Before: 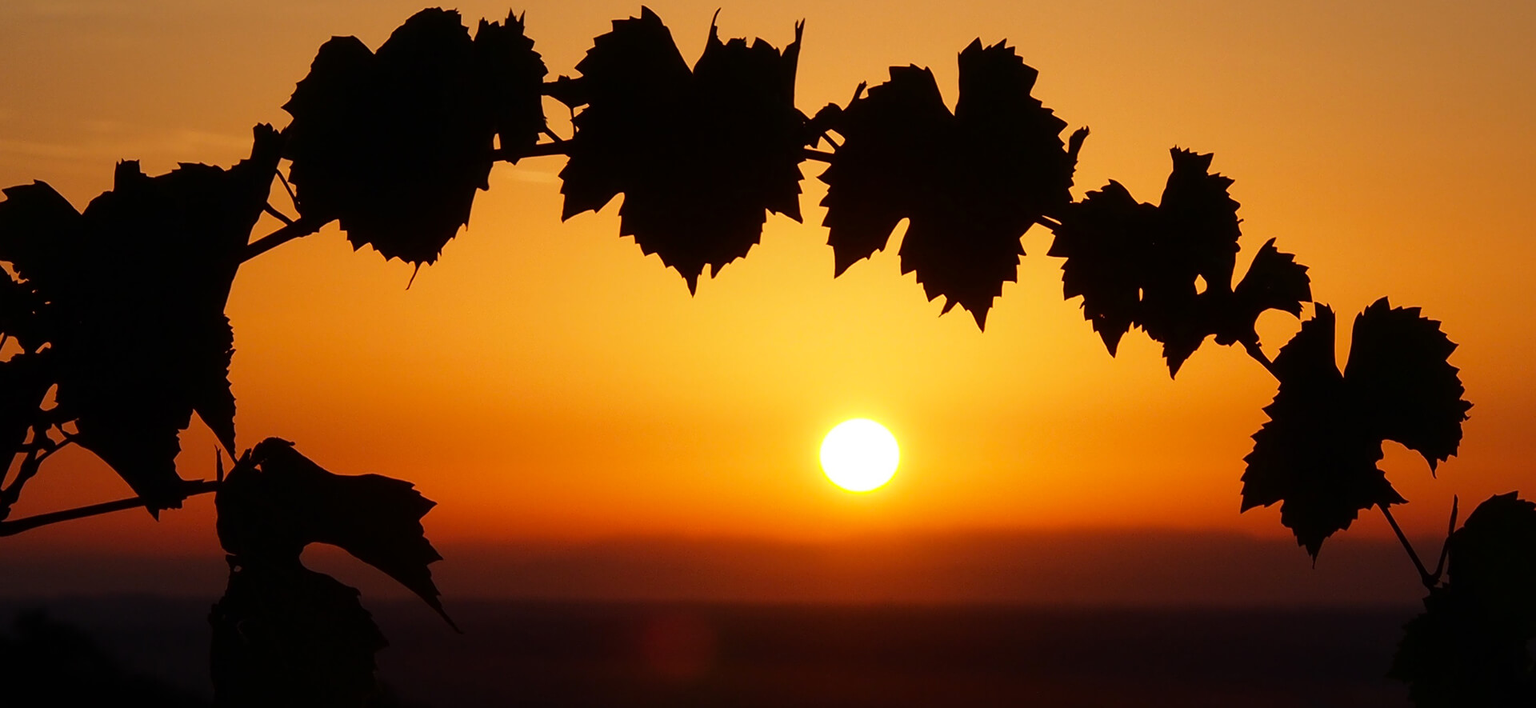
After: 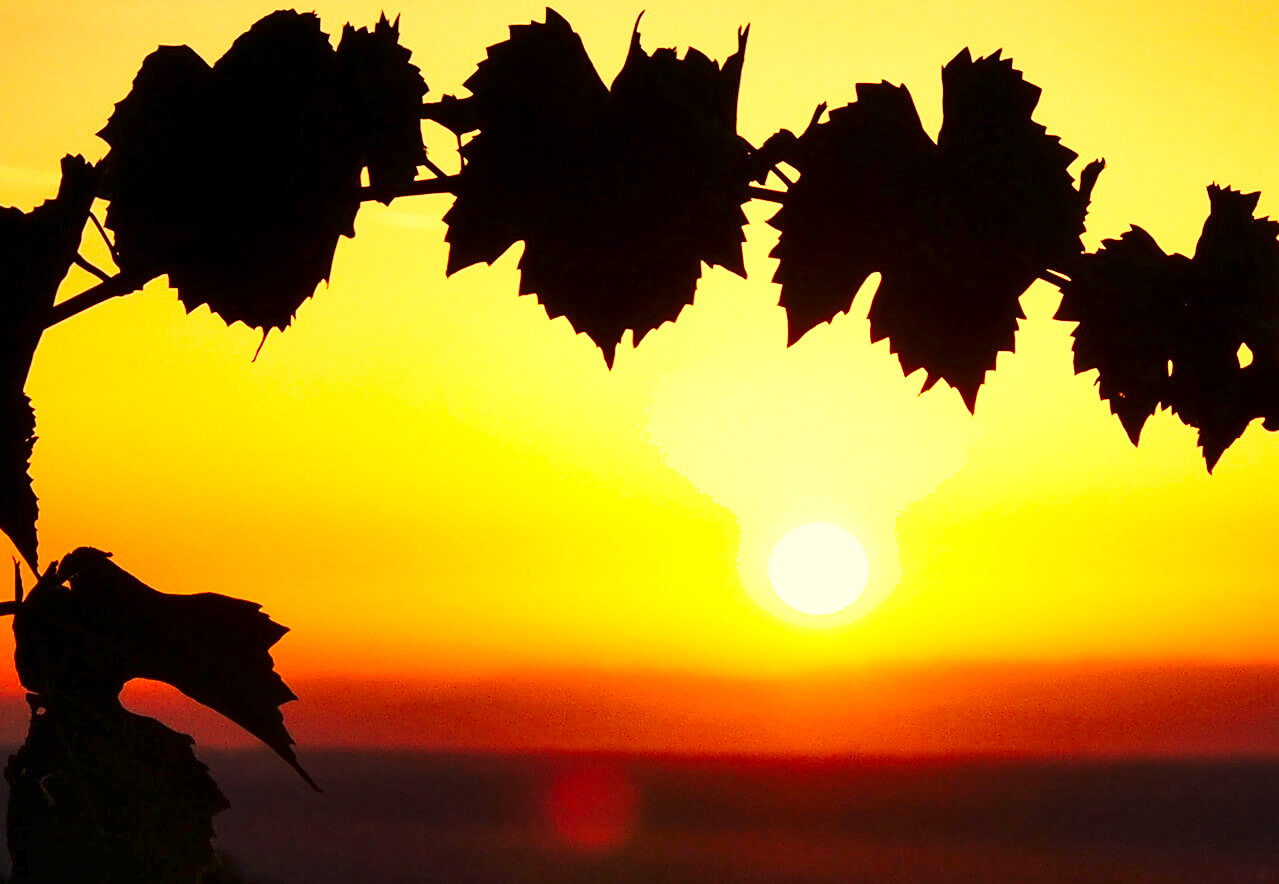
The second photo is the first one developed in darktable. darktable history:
crop and rotate: left 13.374%, right 19.992%
base curve: curves: ch0 [(0, 0) (0.032, 0.037) (0.105, 0.228) (0.435, 0.76) (0.856, 0.983) (1, 1)], preserve colors none
exposure: exposure 0.948 EV, compensate highlight preservation false
color correction: highlights a* 1.49, highlights b* 18
shadows and highlights: soften with gaussian
local contrast: highlights 100%, shadows 103%, detail 119%, midtone range 0.2
tone equalizer: on, module defaults
